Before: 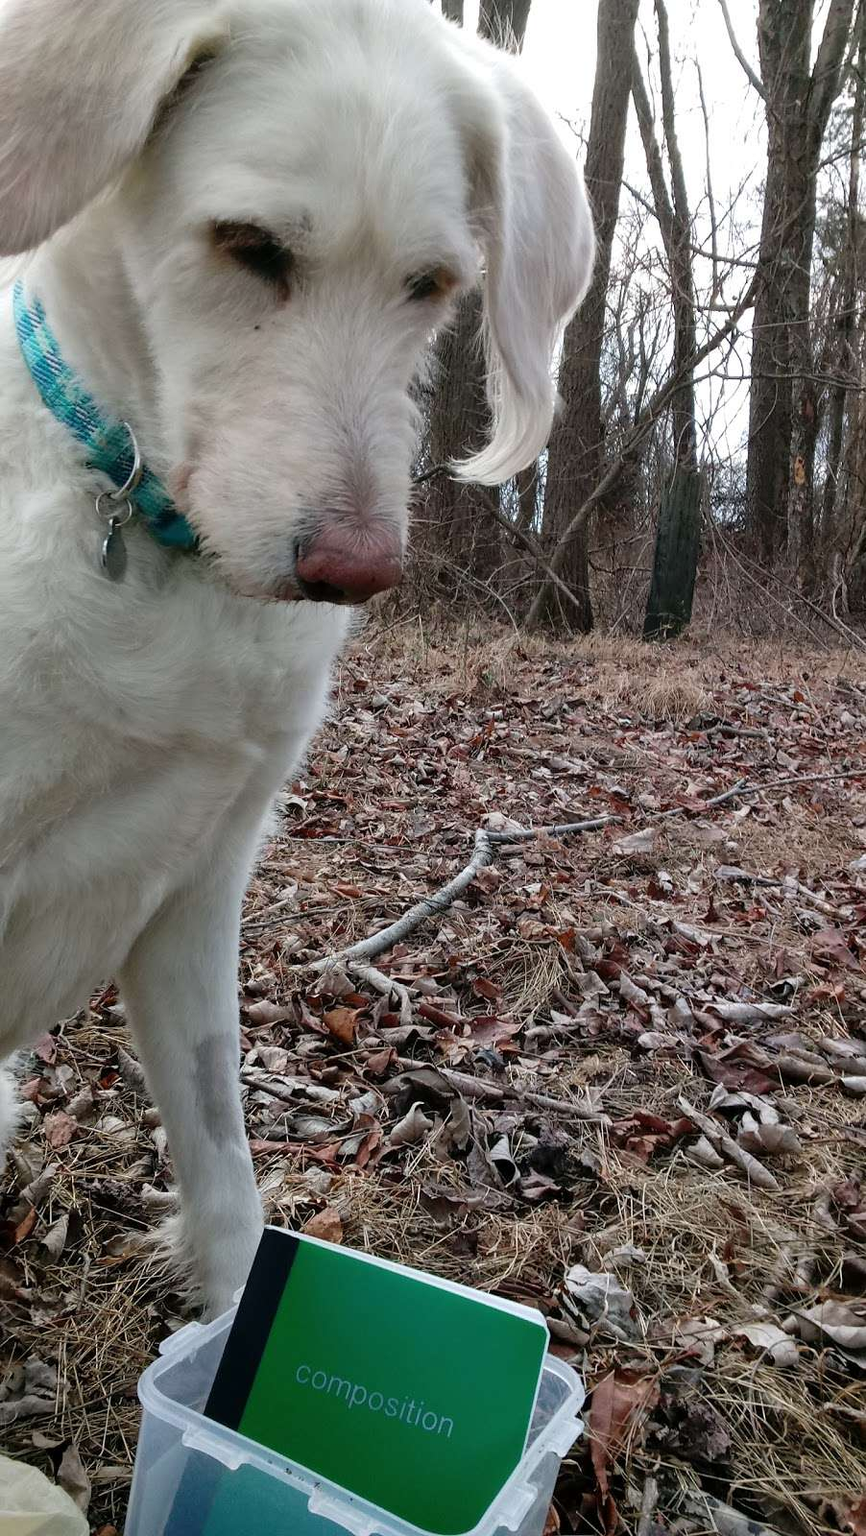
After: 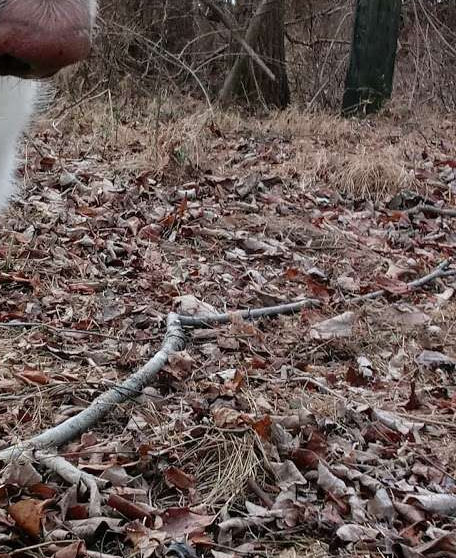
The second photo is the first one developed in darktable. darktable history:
crop: left 36.418%, top 34.44%, right 12.975%, bottom 30.642%
